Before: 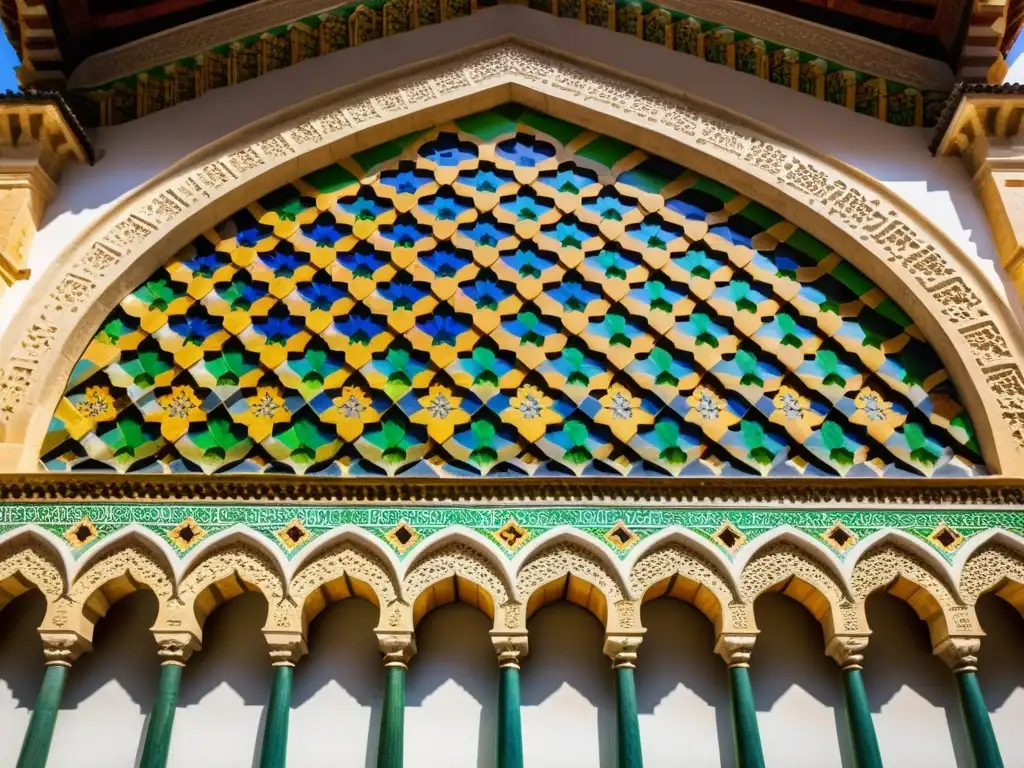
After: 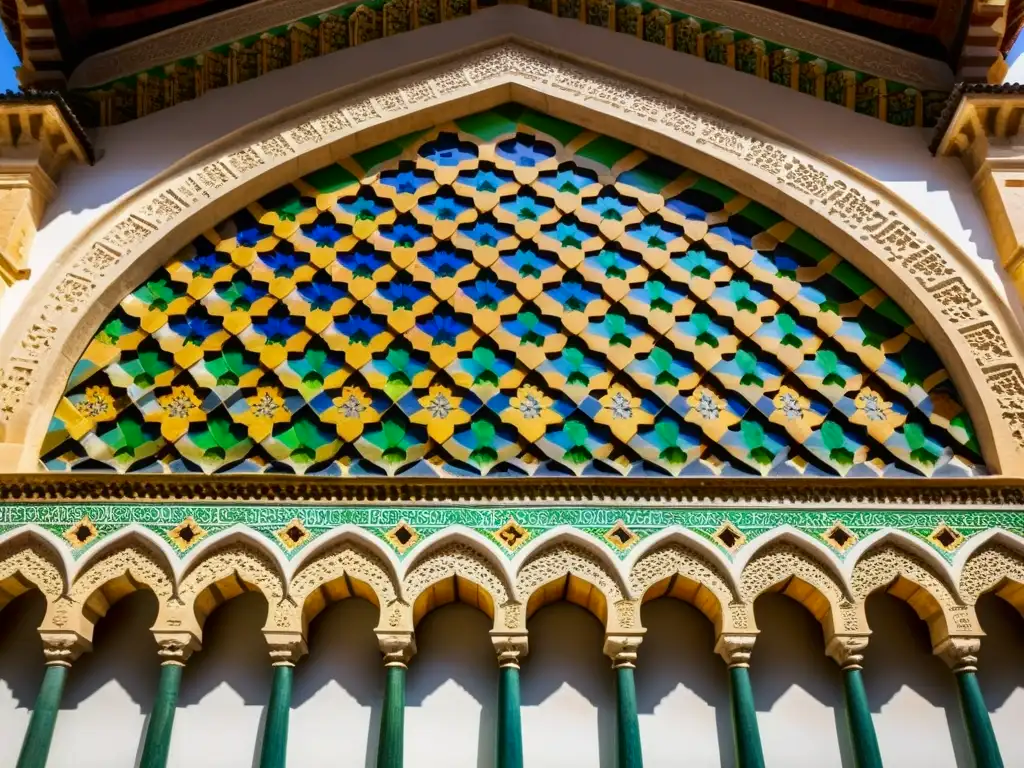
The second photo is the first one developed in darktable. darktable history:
contrast brightness saturation: contrast 0.031, brightness -0.032
